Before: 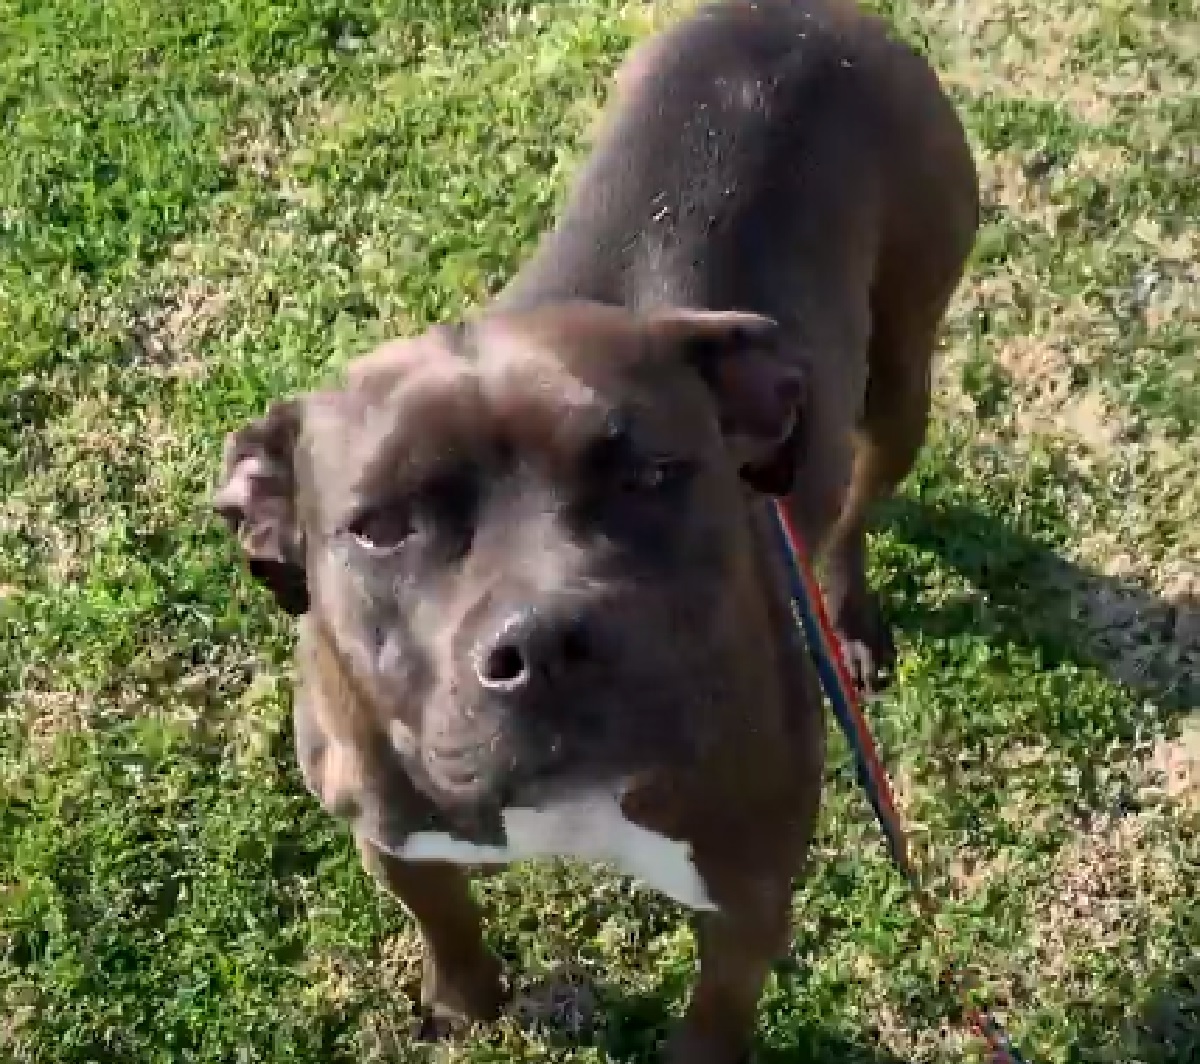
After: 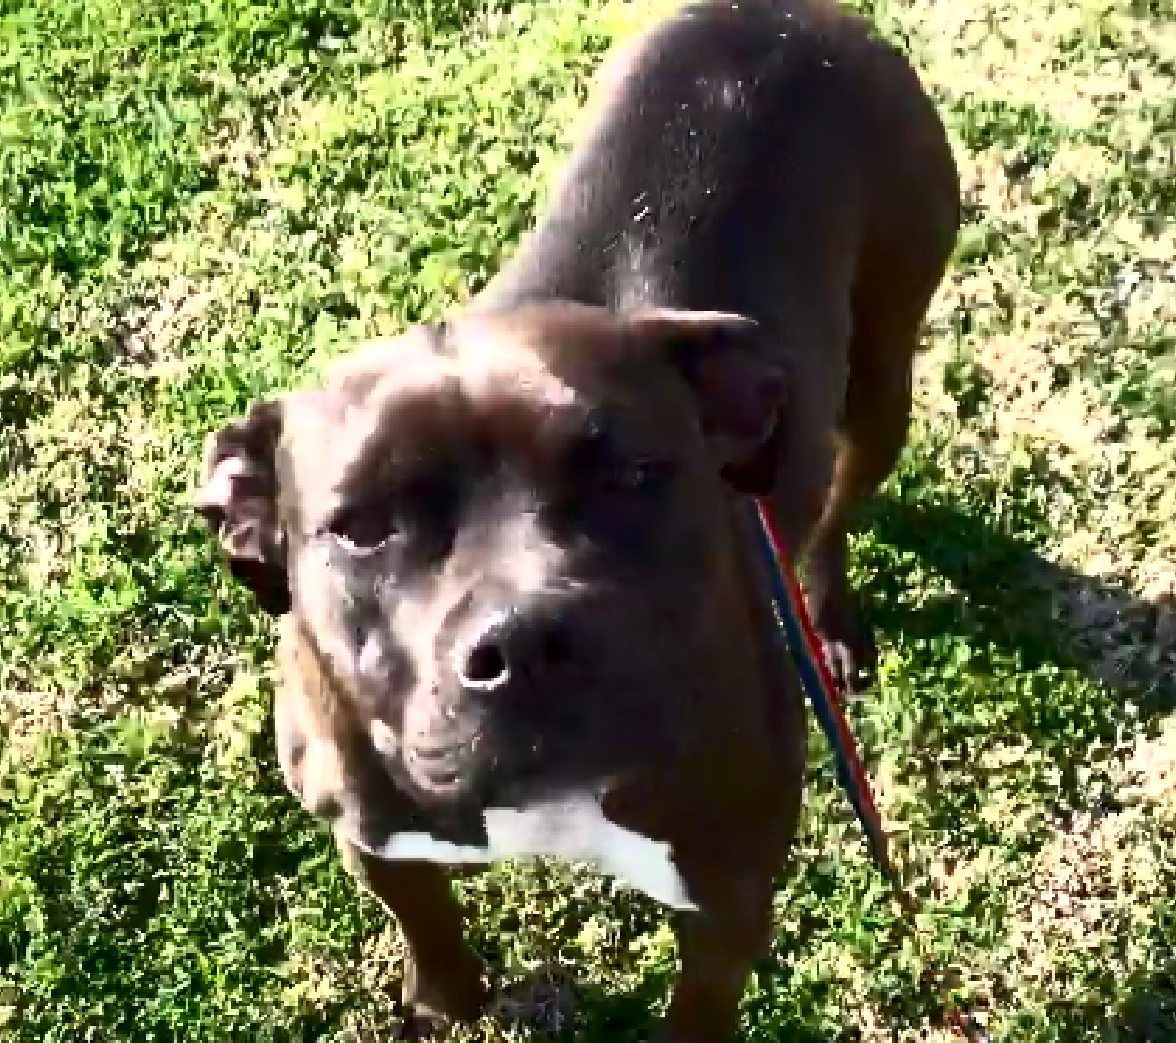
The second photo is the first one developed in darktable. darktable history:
tone curve: curves: ch0 [(0, 0) (0.56, 0.467) (0.846, 0.934) (1, 1)], color space Lab, independent channels, preserve colors none
crop: left 1.631%, right 0.278%, bottom 1.913%
exposure: black level correction 0, exposure 0.692 EV, compensate exposure bias true, compensate highlight preservation false
